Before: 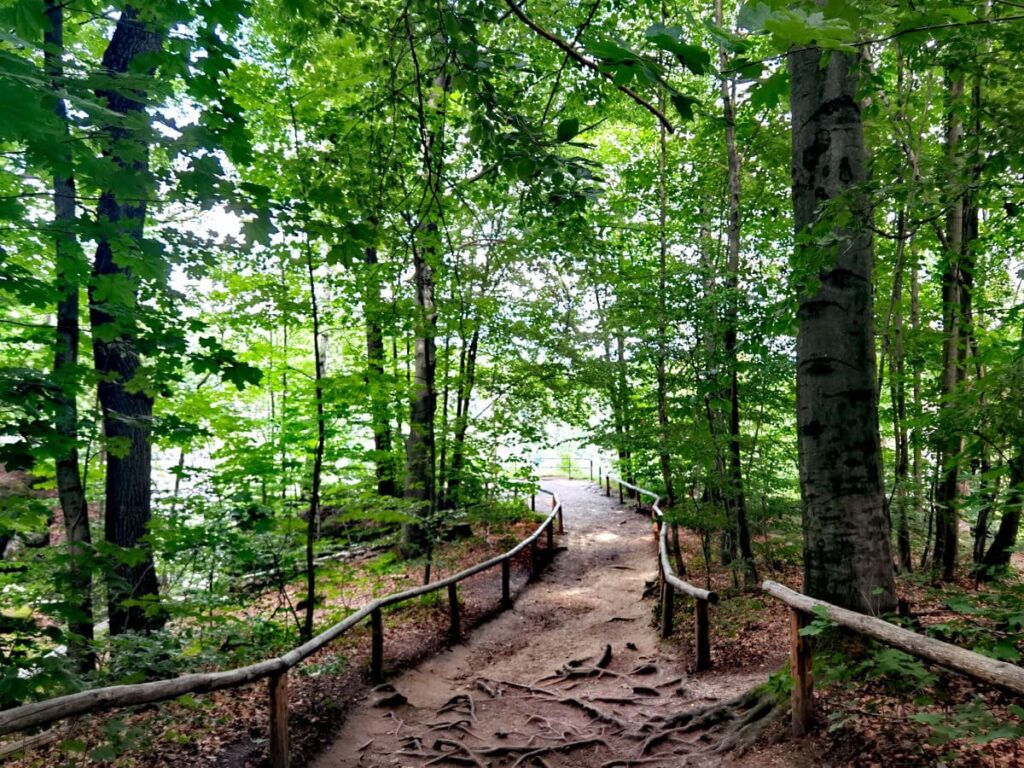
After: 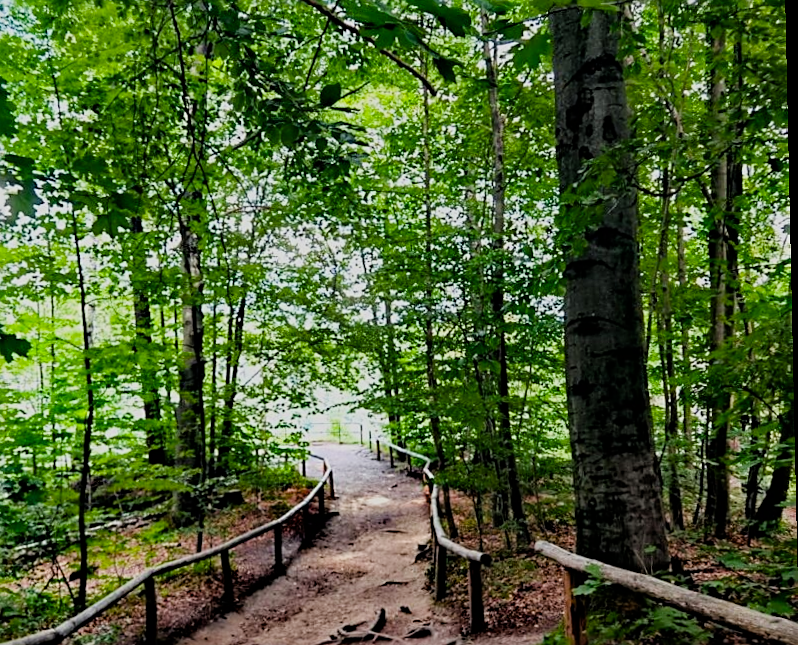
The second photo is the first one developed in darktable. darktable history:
exposure: compensate highlight preservation false
color balance rgb: linear chroma grading › shadows -8%, linear chroma grading › global chroma 10%, perceptual saturation grading › global saturation 2%, perceptual saturation grading › highlights -2%, perceptual saturation grading › mid-tones 4%, perceptual saturation grading › shadows 8%, perceptual brilliance grading › global brilliance 2%, perceptual brilliance grading › highlights -4%, global vibrance 16%, saturation formula JzAzBz (2021)
crop: left 23.095%, top 5.827%, bottom 11.854%
sharpen: on, module defaults
filmic rgb: hardness 4.17
rotate and perspective: rotation -1.24°, automatic cropping off
